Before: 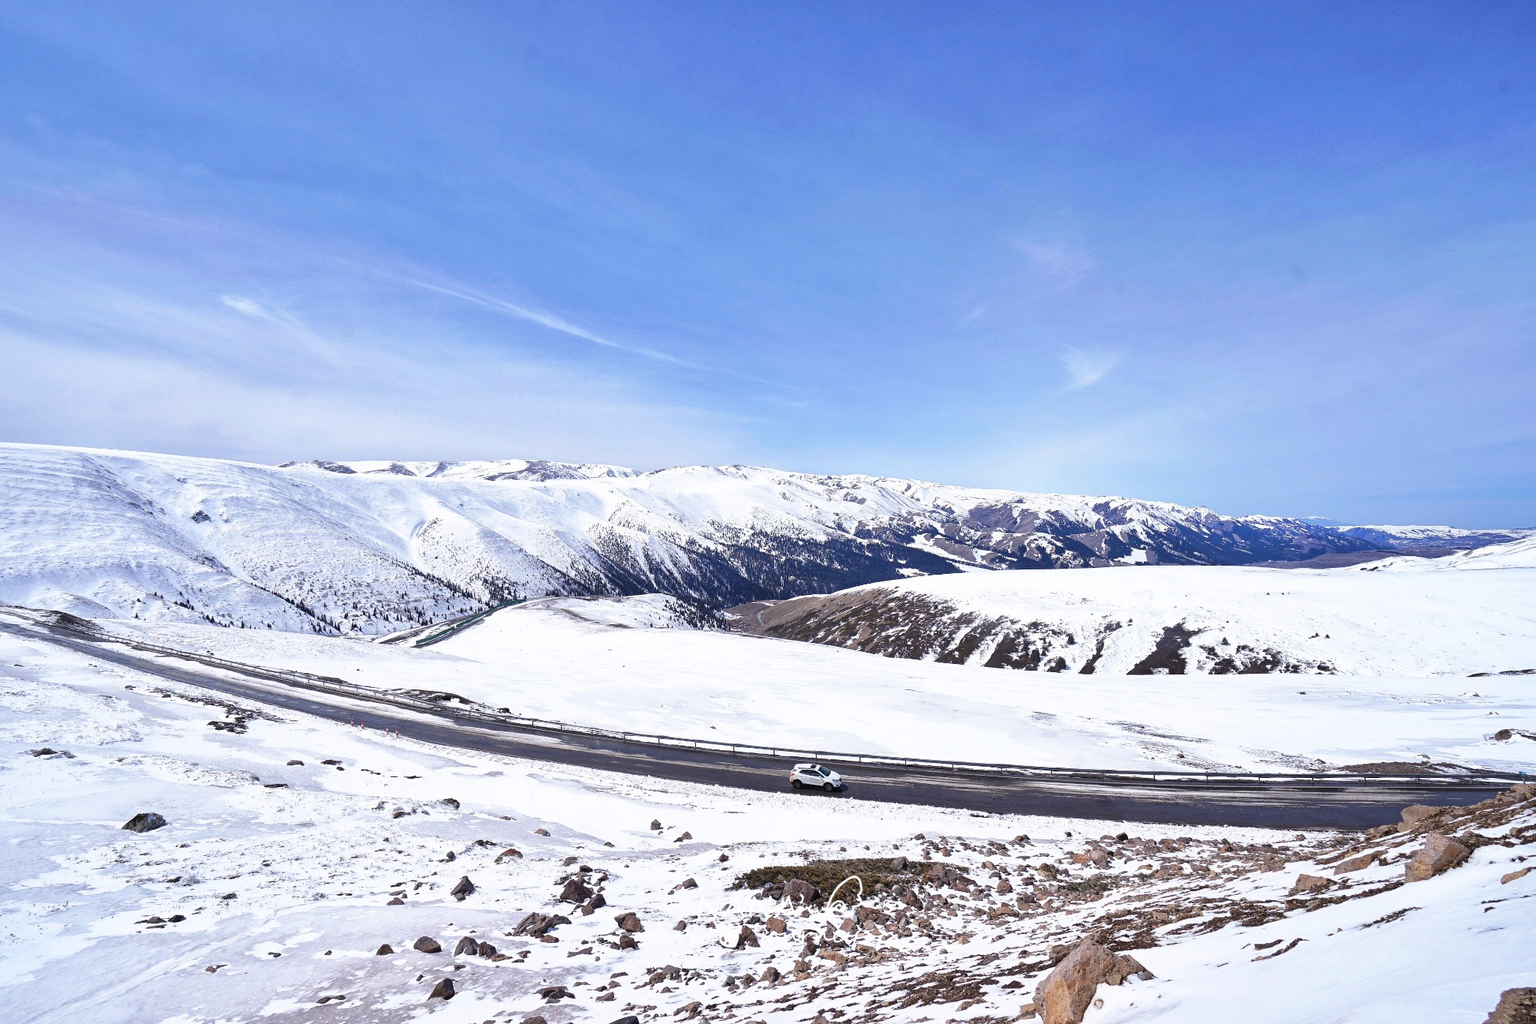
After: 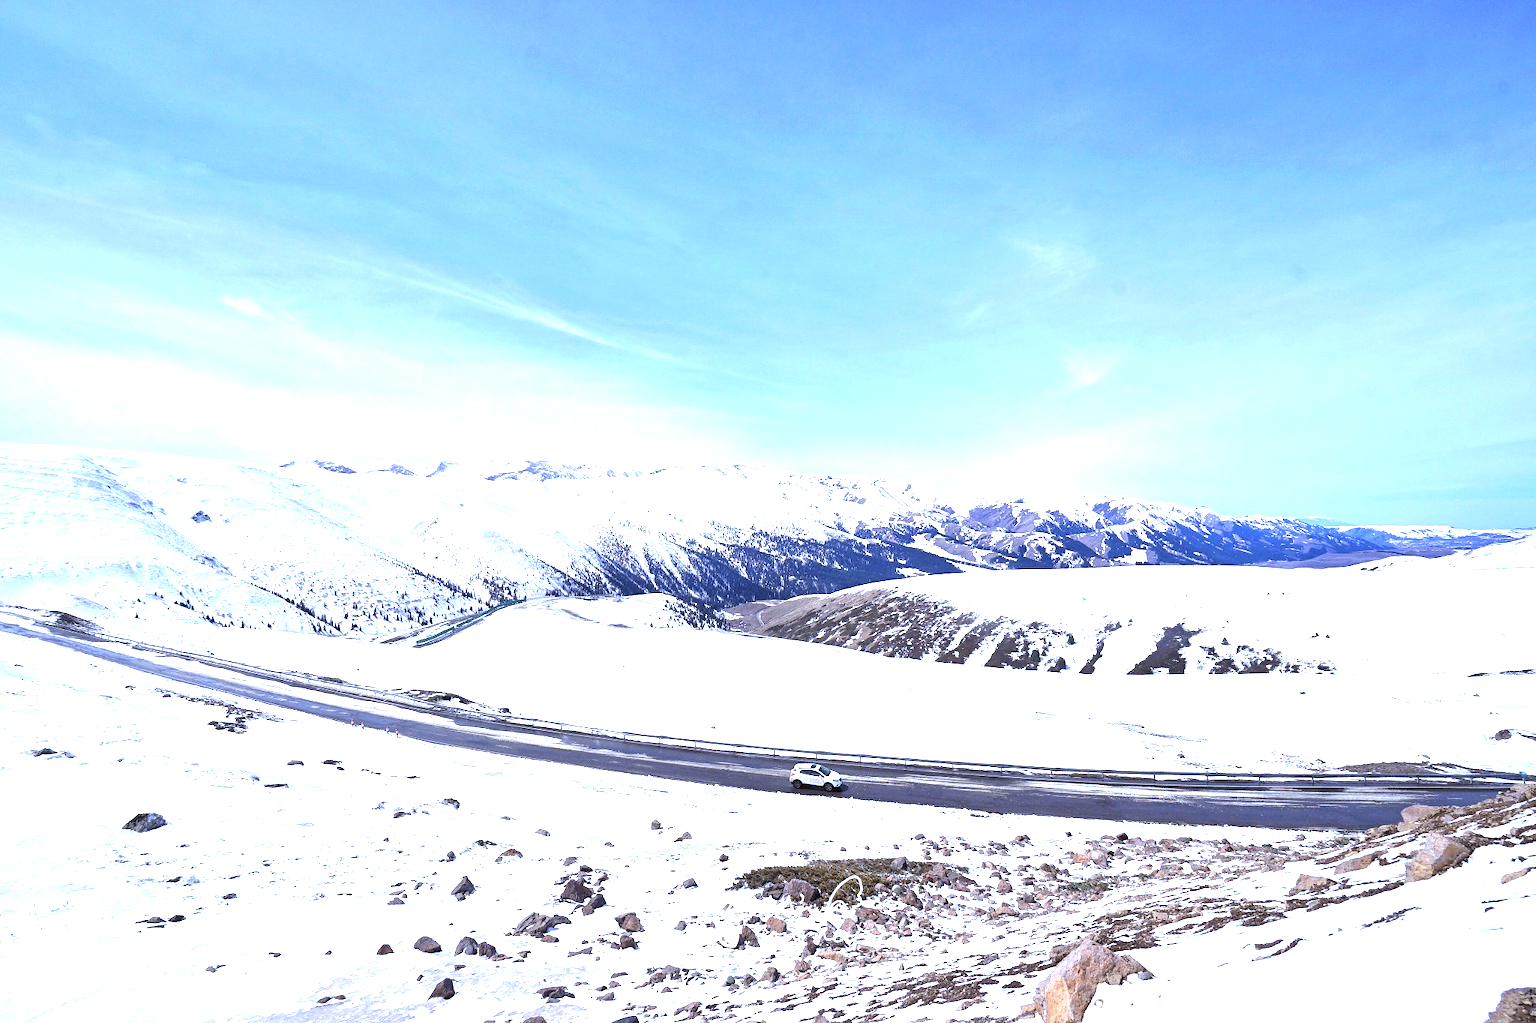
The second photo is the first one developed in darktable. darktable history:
exposure: black level correction 0.001, exposure 1.398 EV, compensate exposure bias true, compensate highlight preservation false
white balance: red 0.931, blue 1.11
